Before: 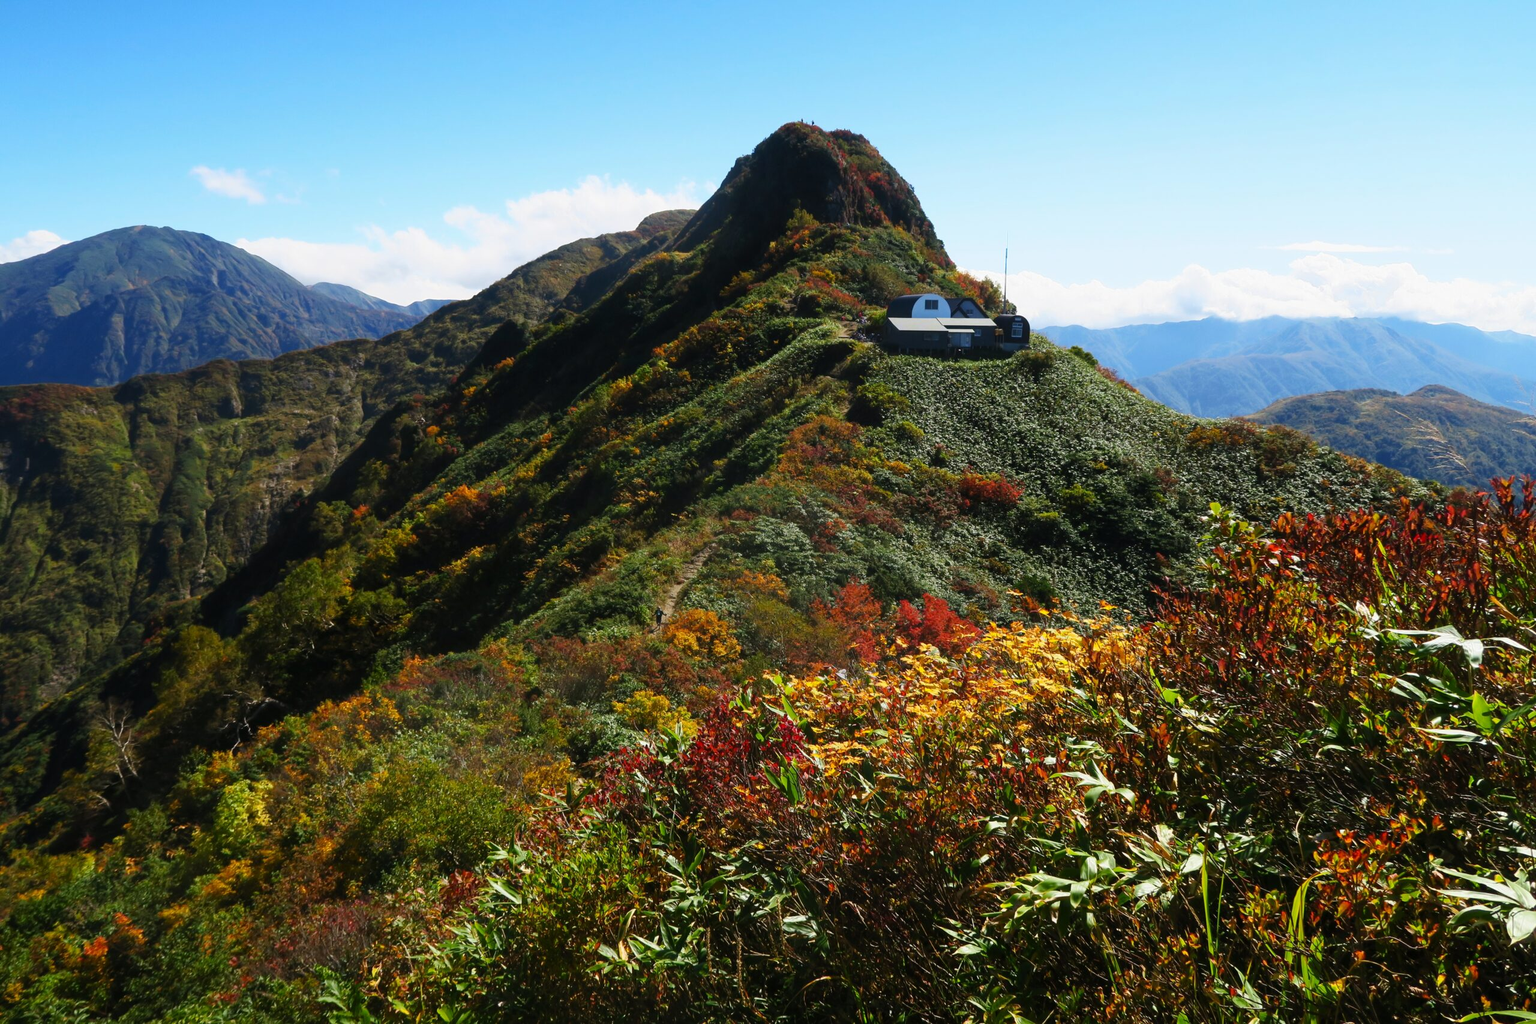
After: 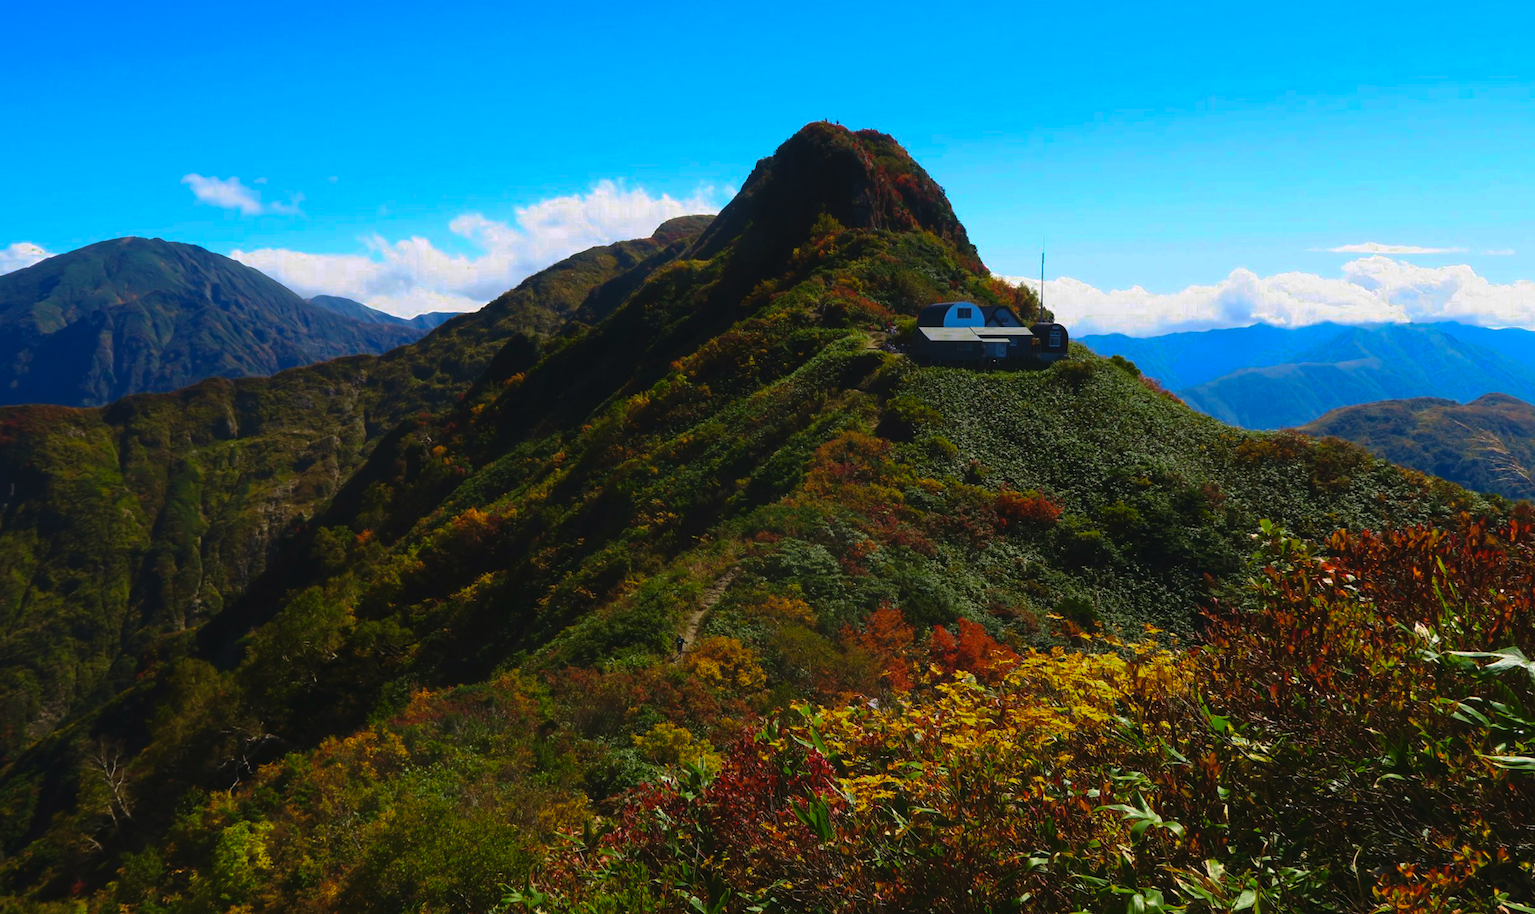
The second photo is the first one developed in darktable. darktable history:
tone curve: curves: ch0 [(0, 0) (0.003, 0.029) (0.011, 0.034) (0.025, 0.044) (0.044, 0.057) (0.069, 0.07) (0.1, 0.084) (0.136, 0.104) (0.177, 0.127) (0.224, 0.156) (0.277, 0.192) (0.335, 0.236) (0.399, 0.284) (0.468, 0.339) (0.543, 0.393) (0.623, 0.454) (0.709, 0.541) (0.801, 0.65) (0.898, 0.766) (1, 1)], preserve colors none
velvia: on, module defaults
color balance rgb: shadows lift › chroma 1.003%, shadows lift › hue 30.68°, linear chroma grading › global chroma 20.595%, perceptual saturation grading › global saturation 19.843%
color zones: curves: ch0 [(0, 0.558) (0.143, 0.548) (0.286, 0.447) (0.429, 0.259) (0.571, 0.5) (0.714, 0.5) (0.857, 0.593) (1, 0.558)]; ch1 [(0, 0.543) (0.01, 0.544) (0.12, 0.492) (0.248, 0.458) (0.5, 0.534) (0.748, 0.5) (0.99, 0.469) (1, 0.543)]; ch2 [(0, 0.507) (0.143, 0.522) (0.286, 0.505) (0.429, 0.5) (0.571, 0.5) (0.714, 0.5) (0.857, 0.5) (1, 0.507)]
crop and rotate: angle 0.505°, left 0.389%, right 3.541%, bottom 14.184%
